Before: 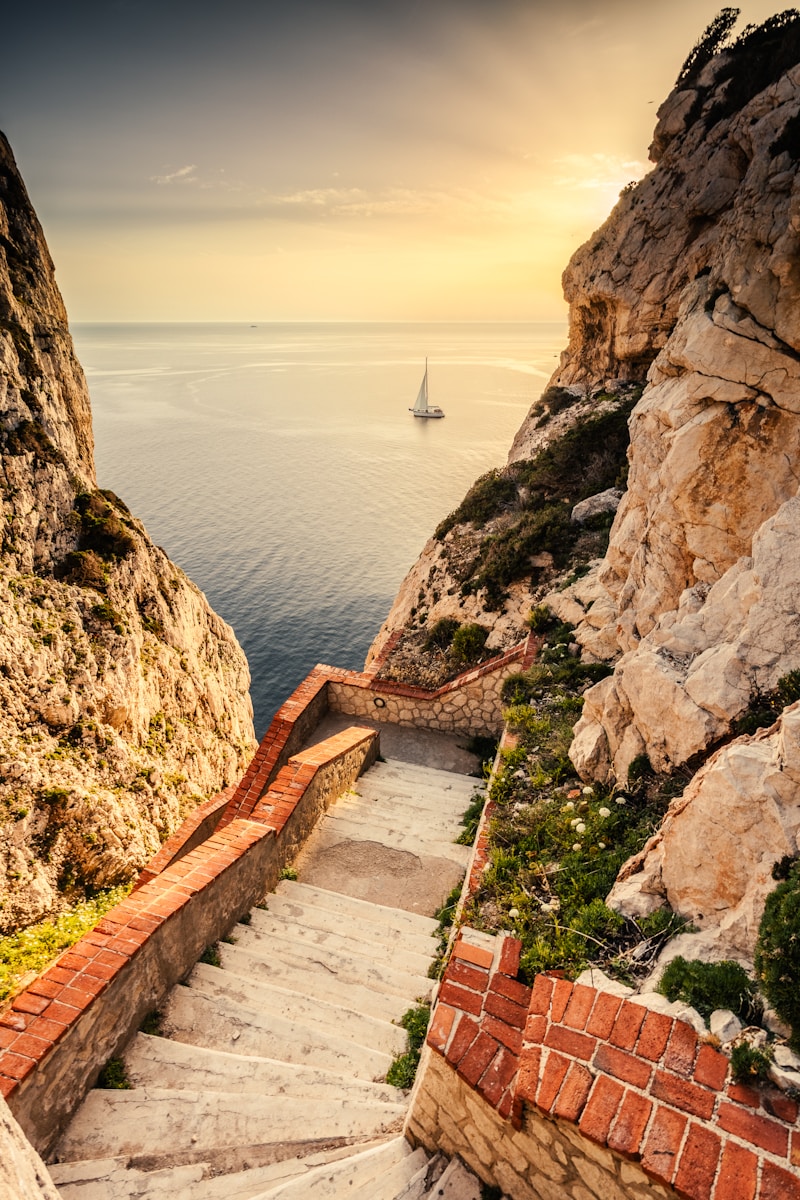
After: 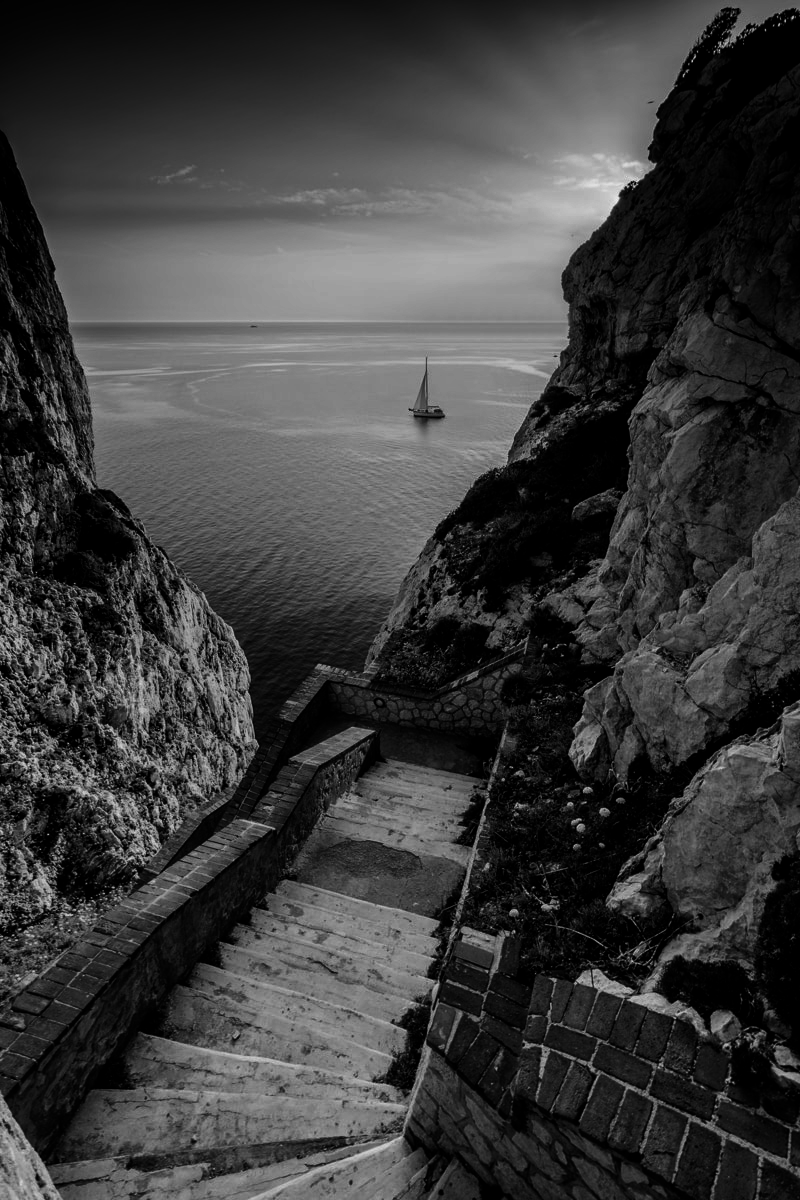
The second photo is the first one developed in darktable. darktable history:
contrast brightness saturation: contrast 0.02, brightness -1, saturation -1
color calibration: output gray [0.25, 0.35, 0.4, 0], x 0.383, y 0.372, temperature 3905.17 K
